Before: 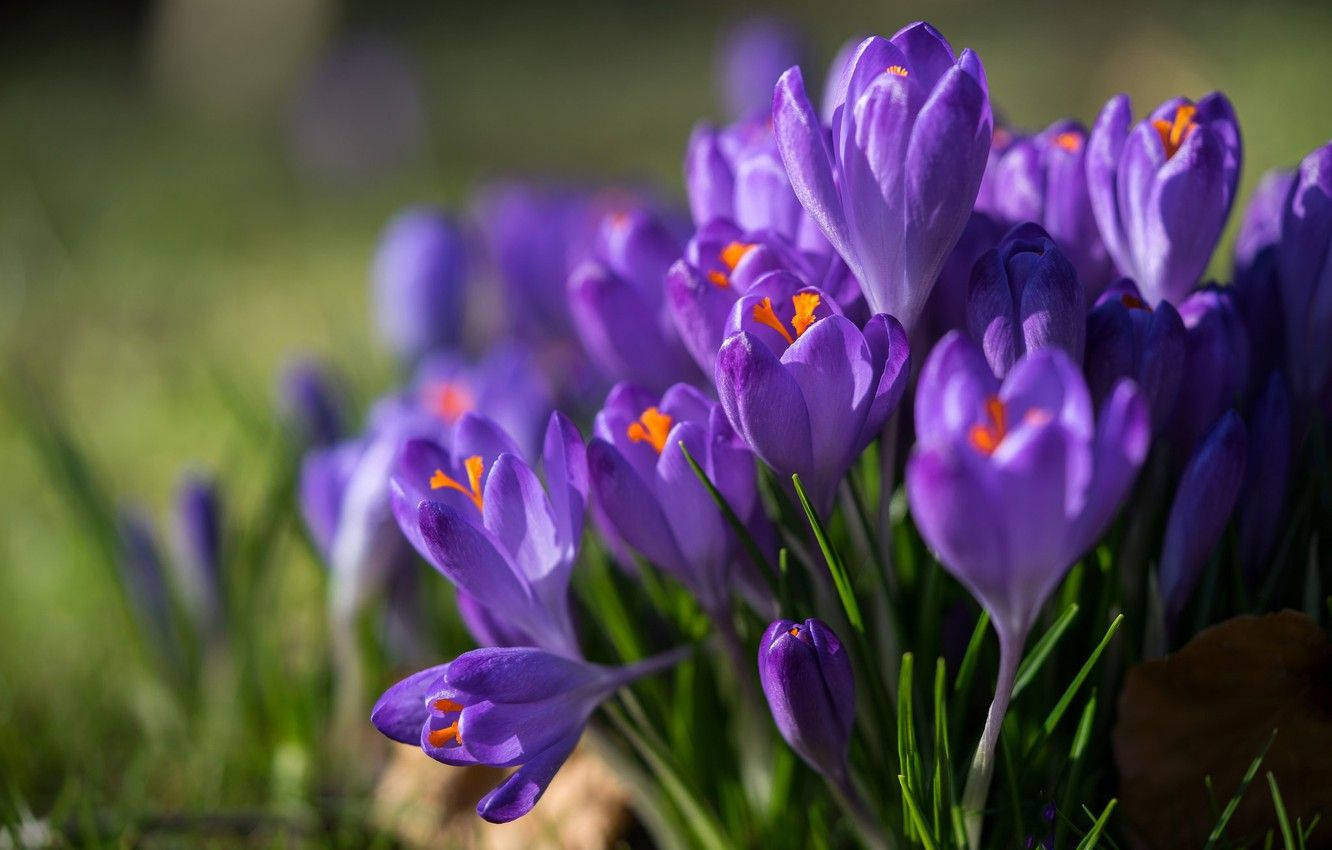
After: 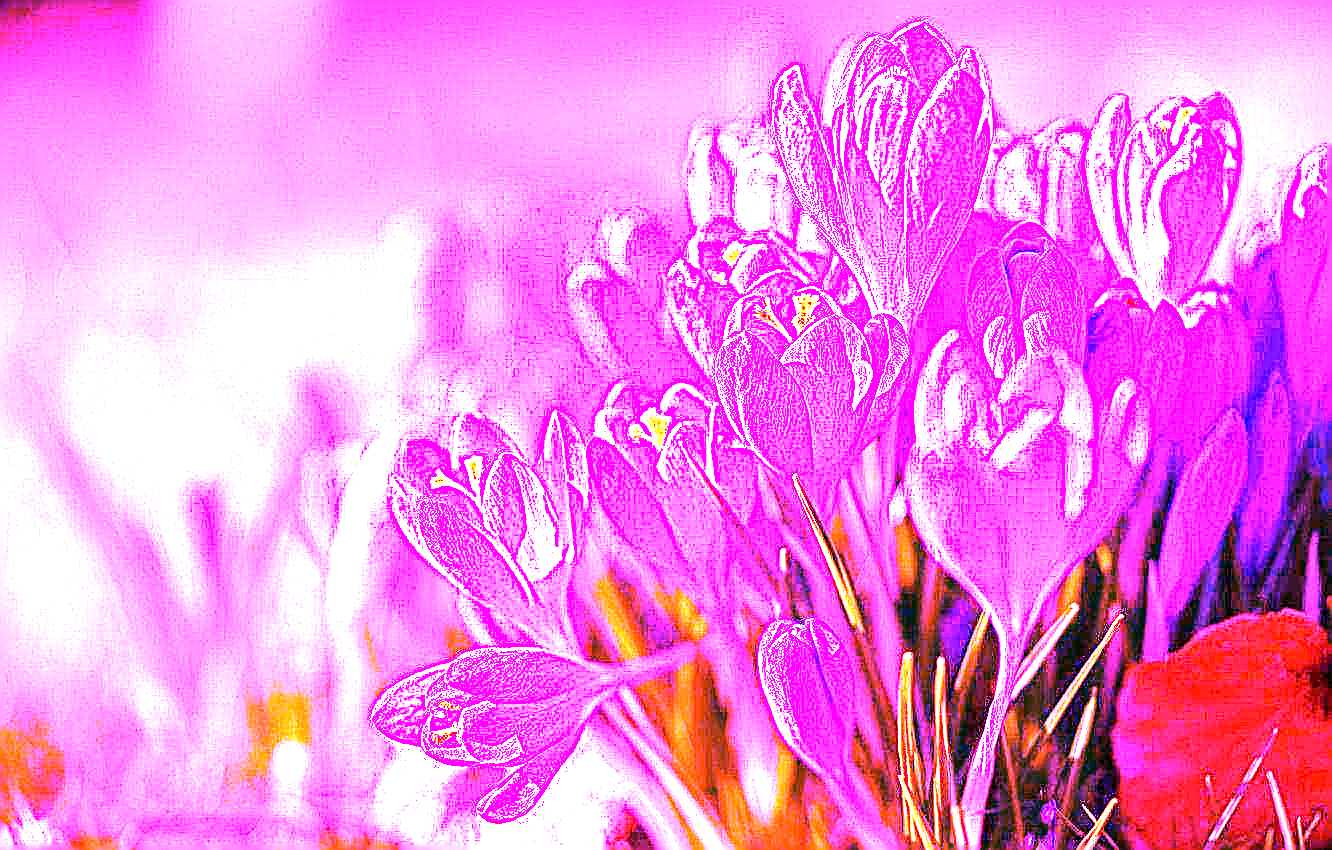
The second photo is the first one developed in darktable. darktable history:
white balance: red 8, blue 8
sharpen: on, module defaults
exposure: black level correction 0, exposure 2.088 EV, compensate exposure bias true, compensate highlight preservation false
